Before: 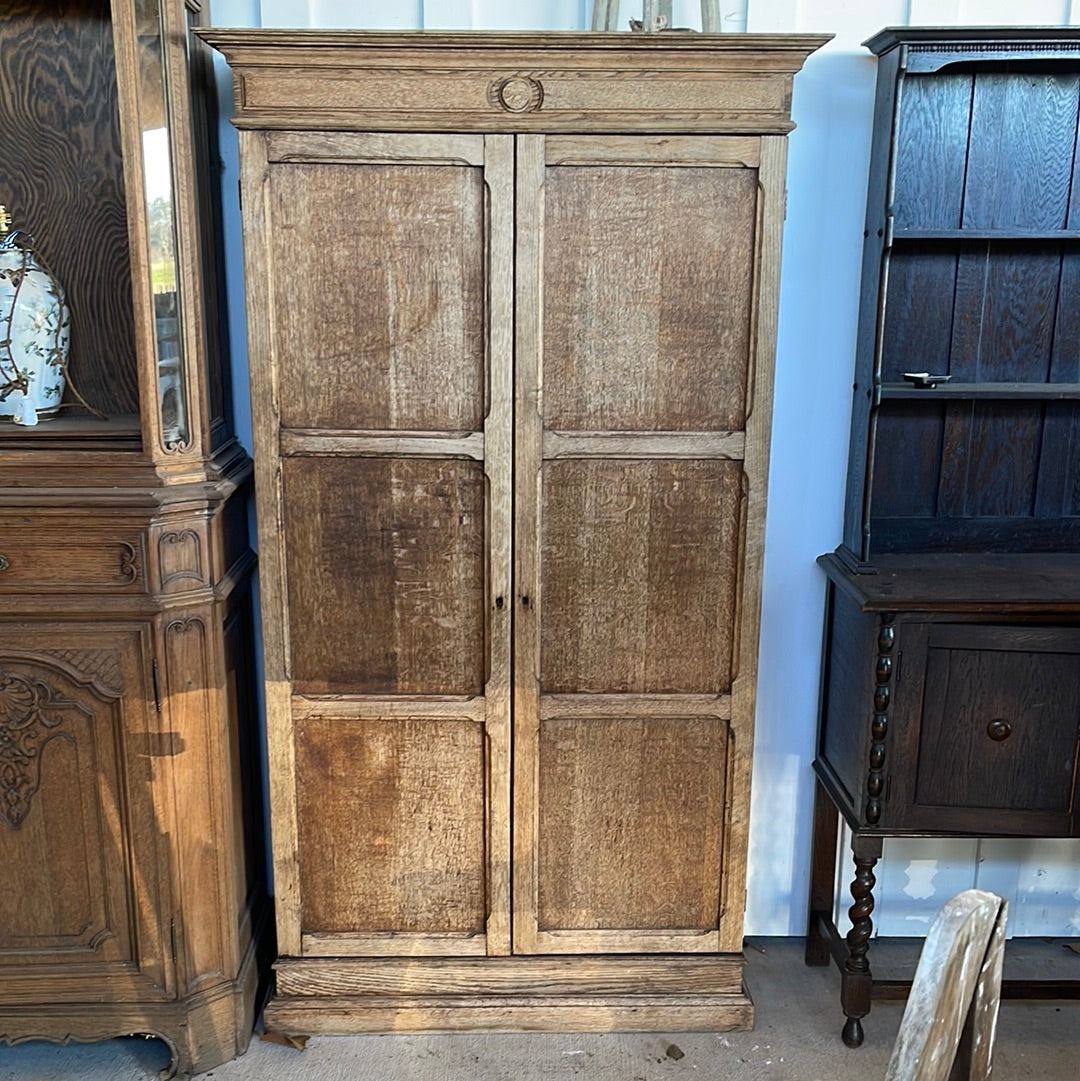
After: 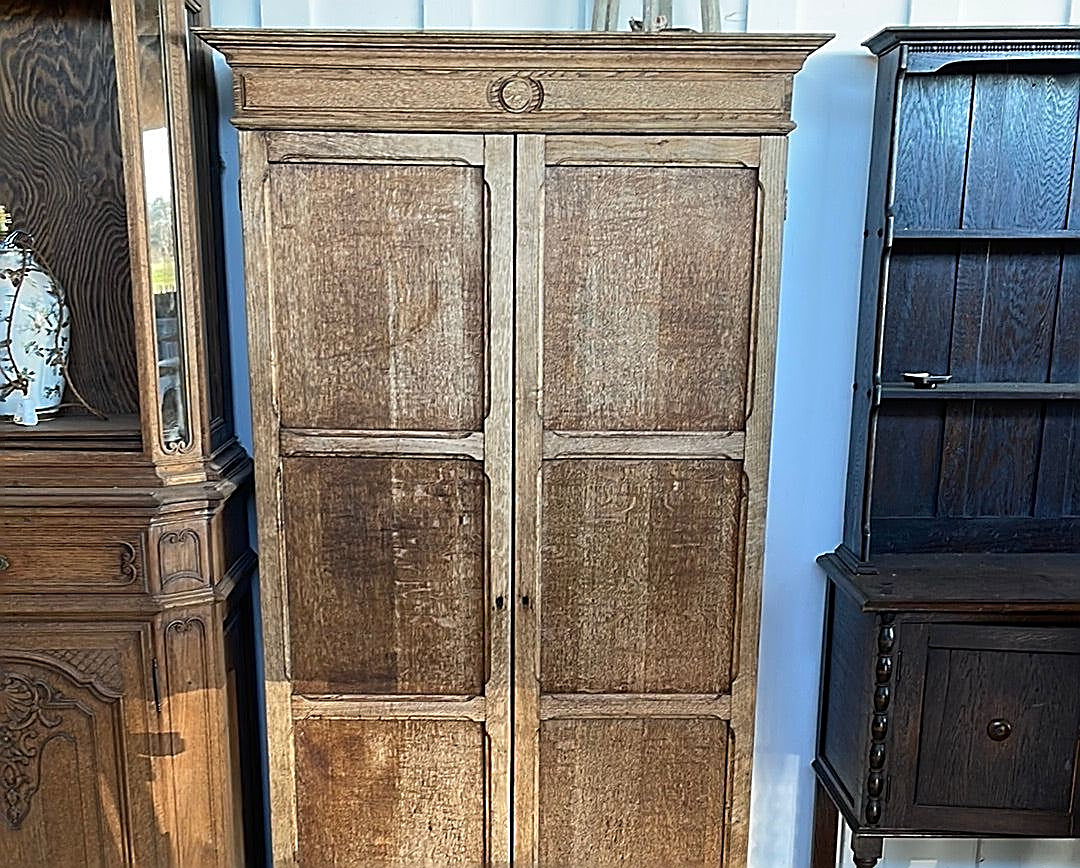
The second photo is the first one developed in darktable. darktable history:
crop: bottom 19.704%
sharpen: amount 1.013
